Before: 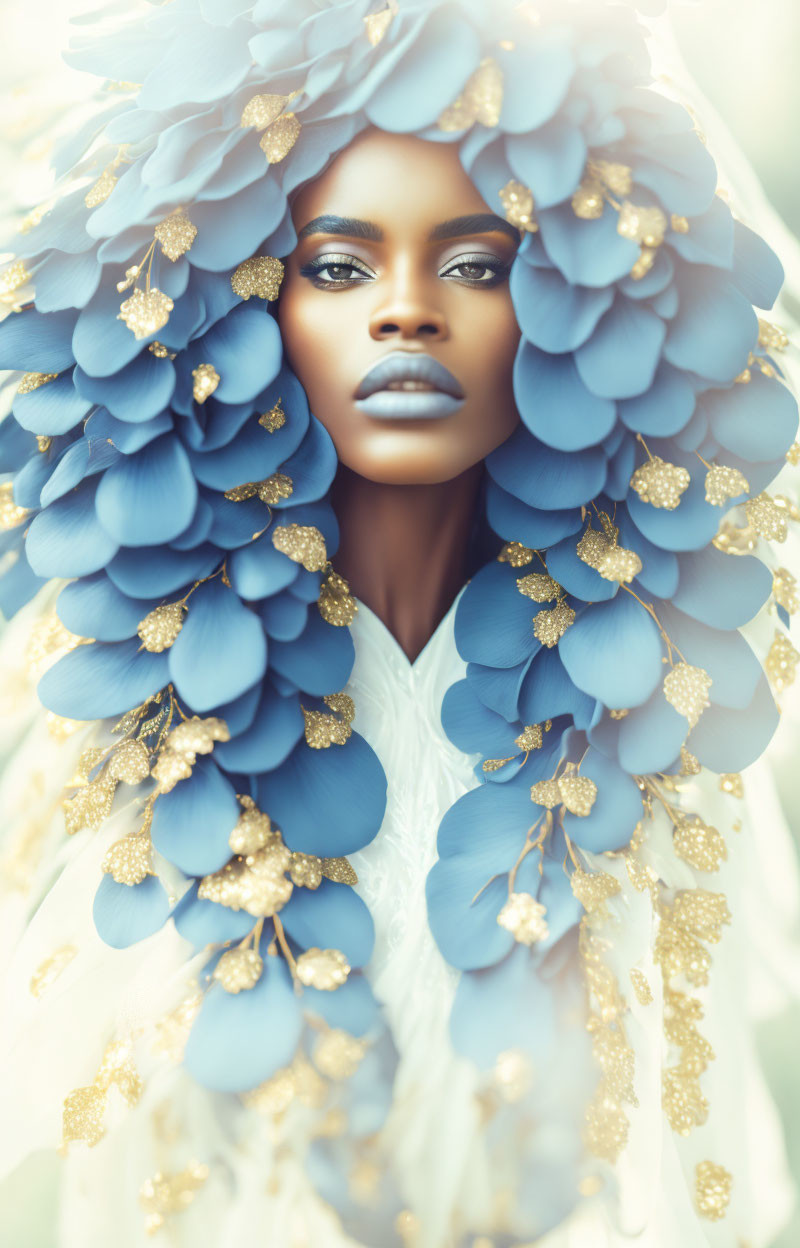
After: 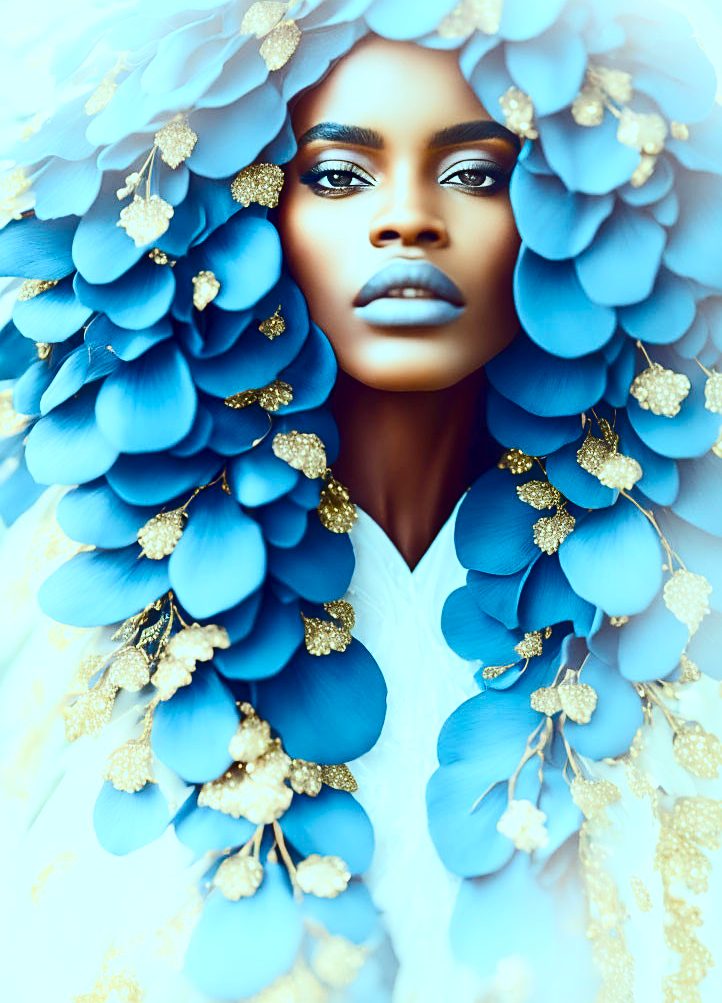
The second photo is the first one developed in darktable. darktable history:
color correction: highlights a* -11.29, highlights b* -15.29
sharpen: on, module defaults
color balance rgb: global offset › luminance -0.469%, perceptual saturation grading › global saturation 0.245%, perceptual saturation grading › highlights -17.991%, perceptual saturation grading › mid-tones 32.494%, perceptual saturation grading › shadows 50.427%, global vibrance 20%
crop: top 7.502%, right 9.709%, bottom 12.088%
contrast brightness saturation: contrast 0.325, brightness -0.084, saturation 0.174
